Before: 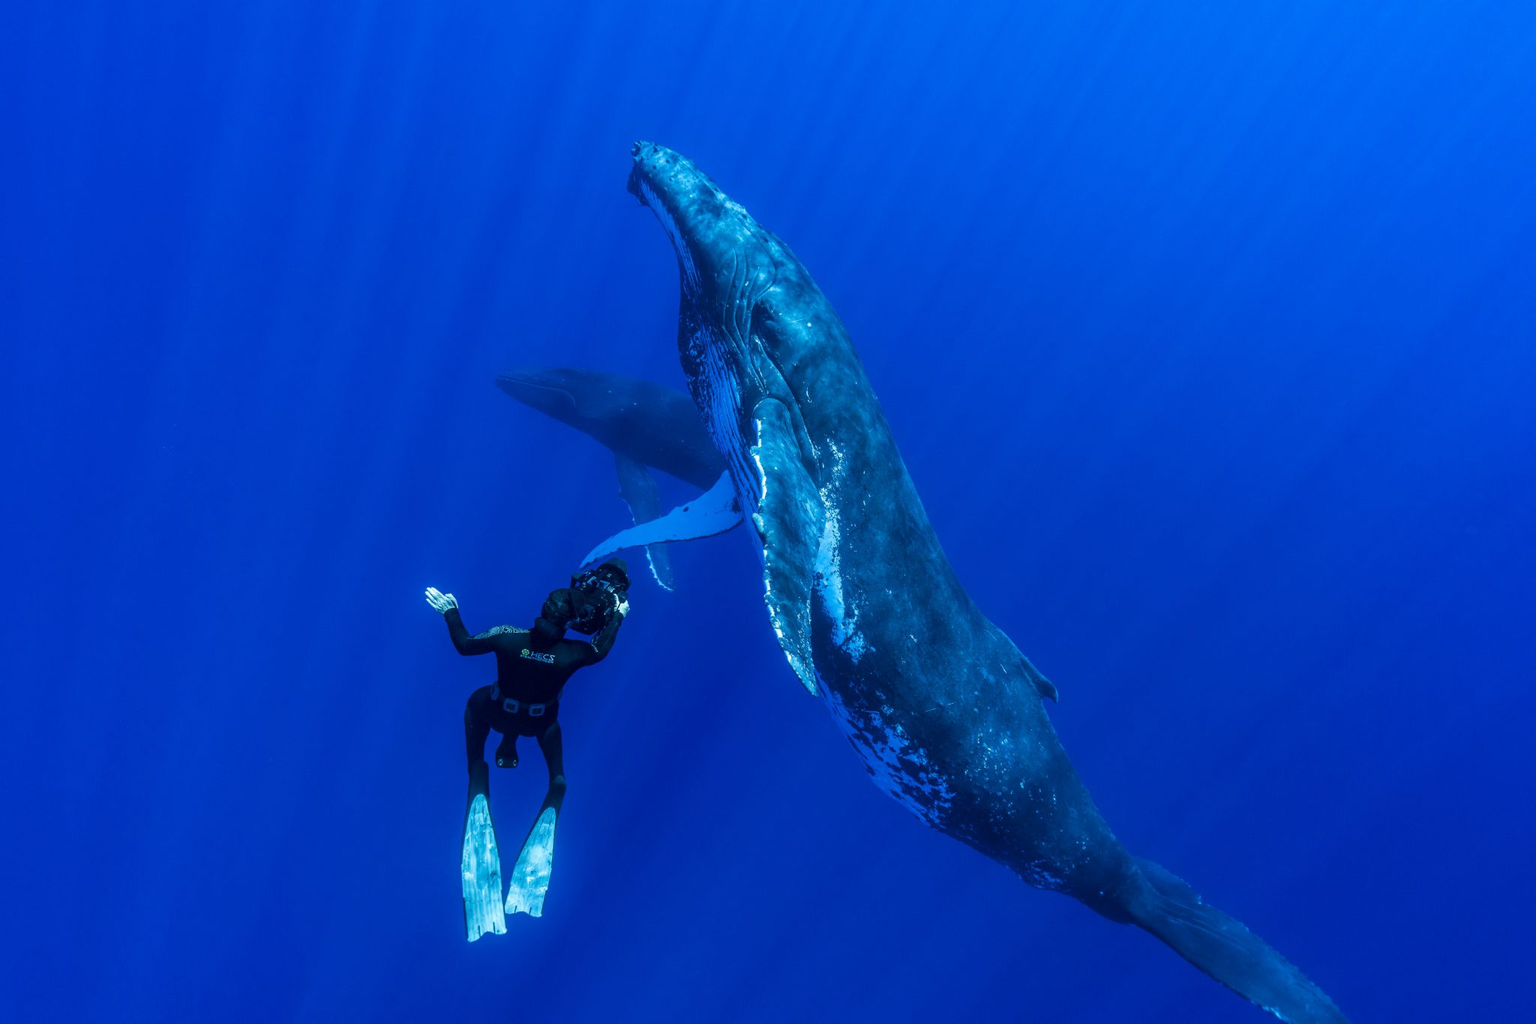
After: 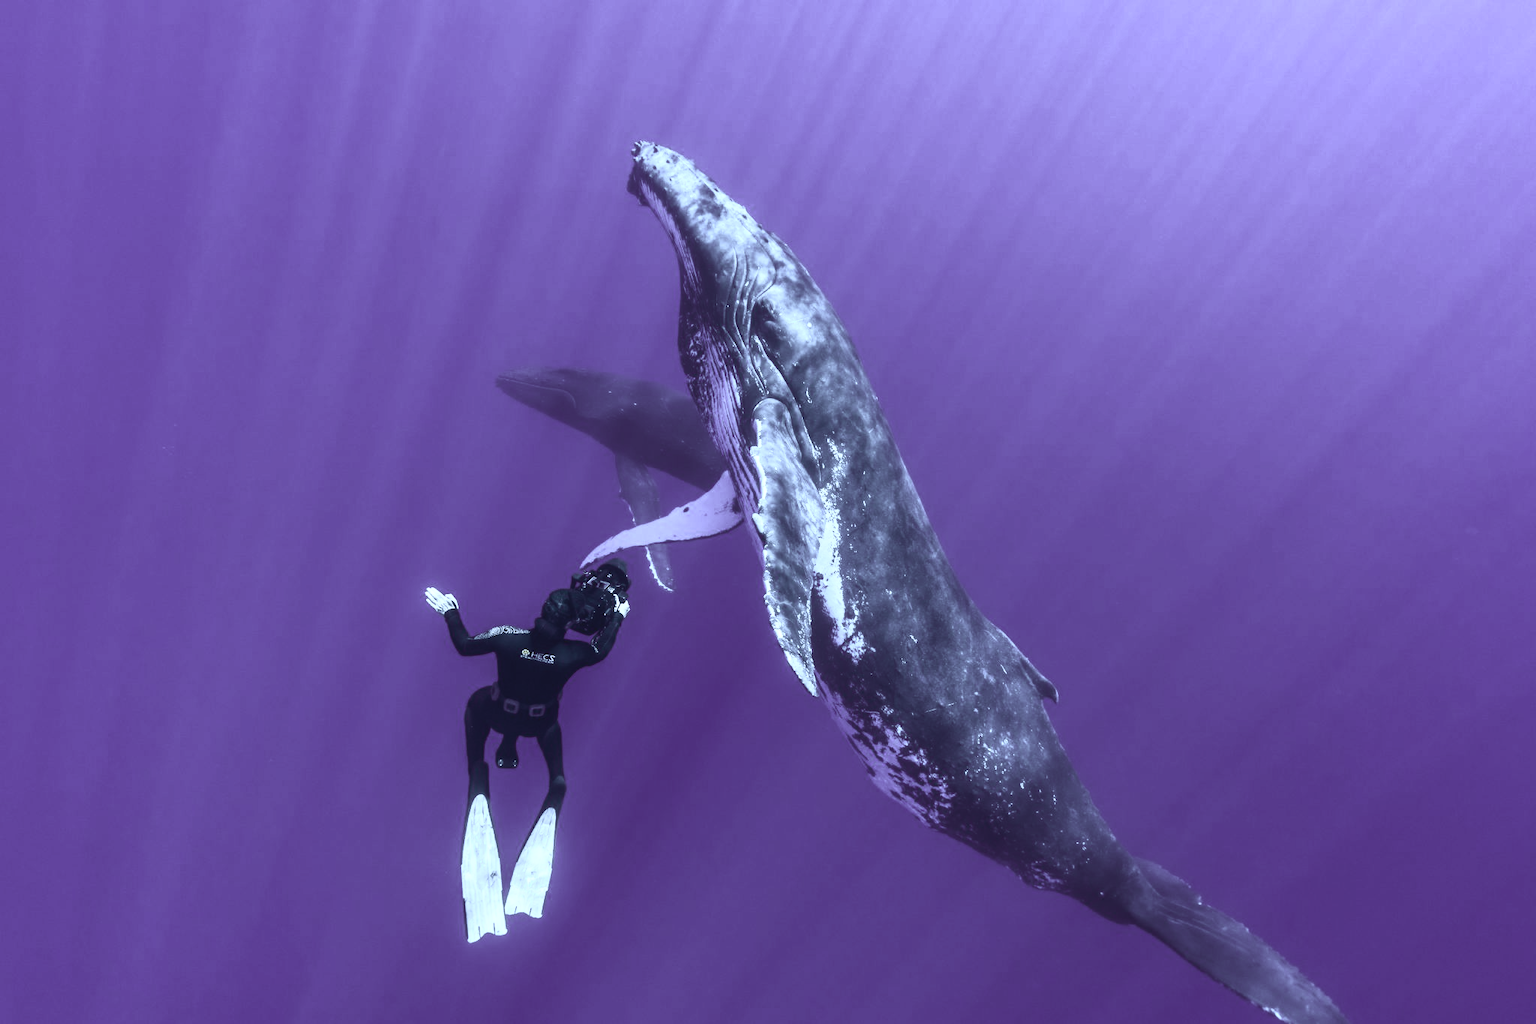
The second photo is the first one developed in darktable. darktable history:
white balance: red 0.974, blue 1.044
tone curve: curves: ch0 [(0, 0.036) (0.119, 0.115) (0.461, 0.479) (0.715, 0.767) (0.817, 0.865) (1, 0.998)]; ch1 [(0, 0) (0.377, 0.416) (0.44, 0.478) (0.487, 0.498) (0.514, 0.525) (0.538, 0.552) (0.67, 0.688) (1, 1)]; ch2 [(0, 0) (0.38, 0.405) (0.463, 0.445) (0.492, 0.486) (0.524, 0.541) (0.578, 0.59) (0.653, 0.658) (1, 1)], color space Lab, independent channels, preserve colors none
contrast brightness saturation: contrast 0.57, brightness 0.57, saturation -0.34
